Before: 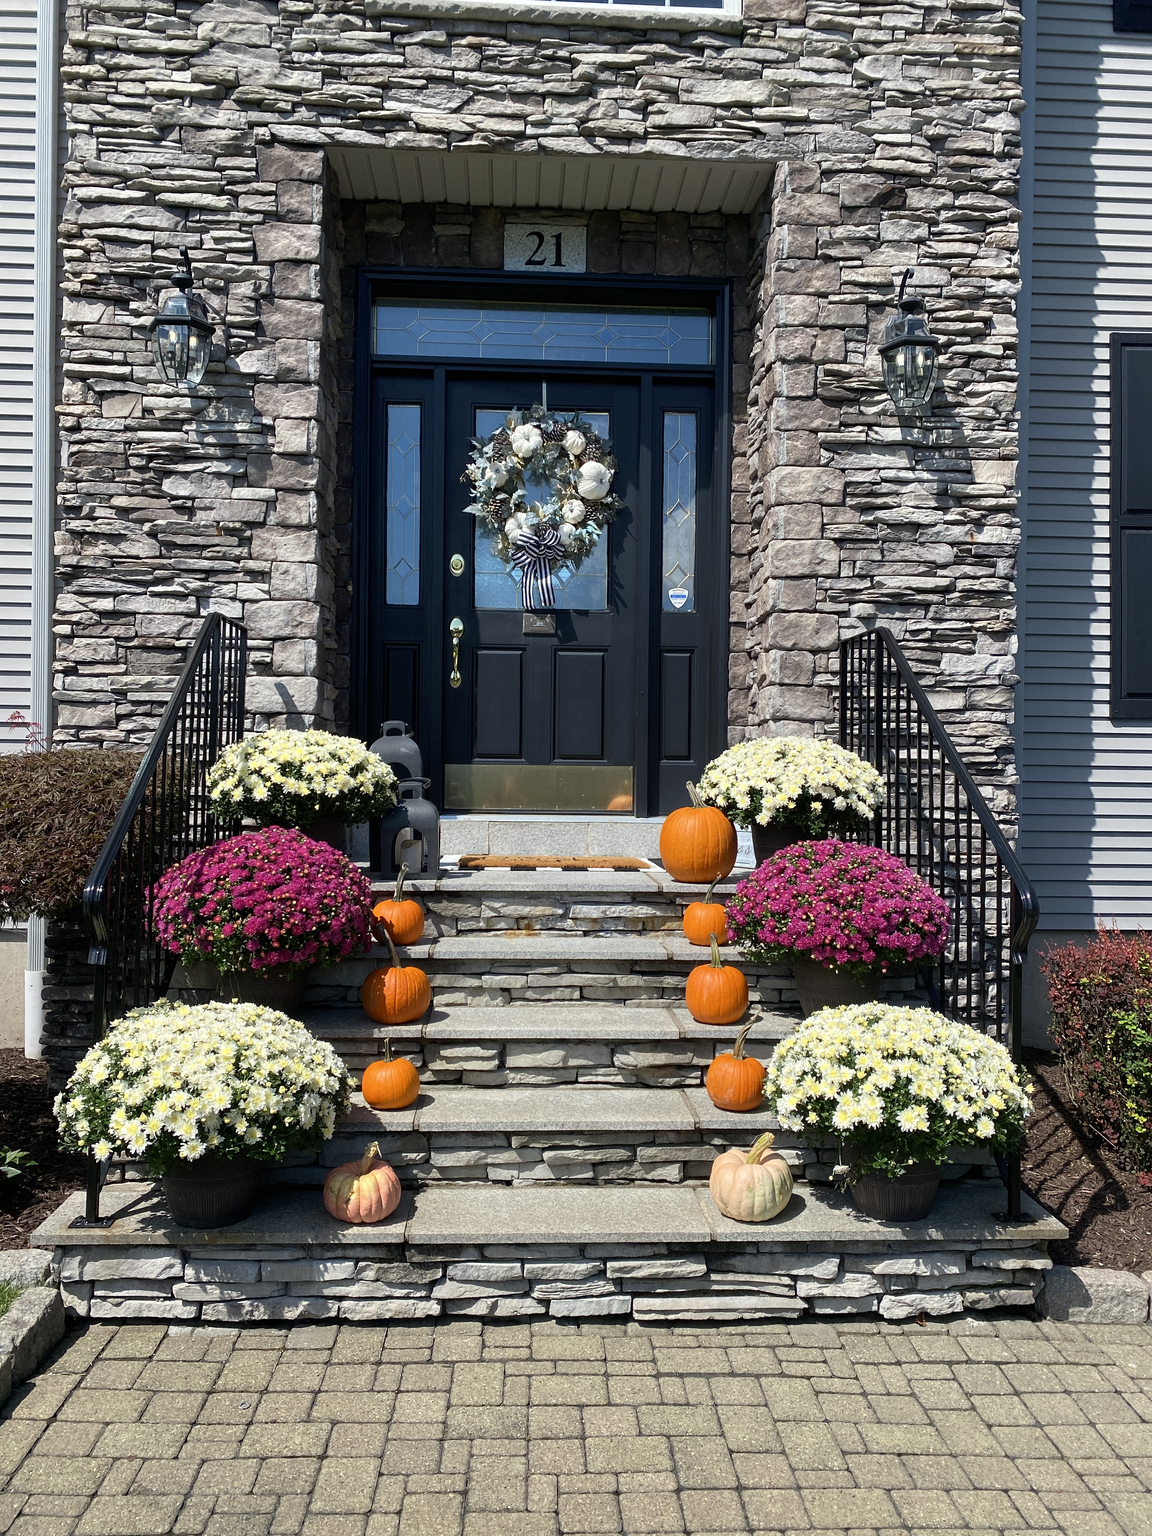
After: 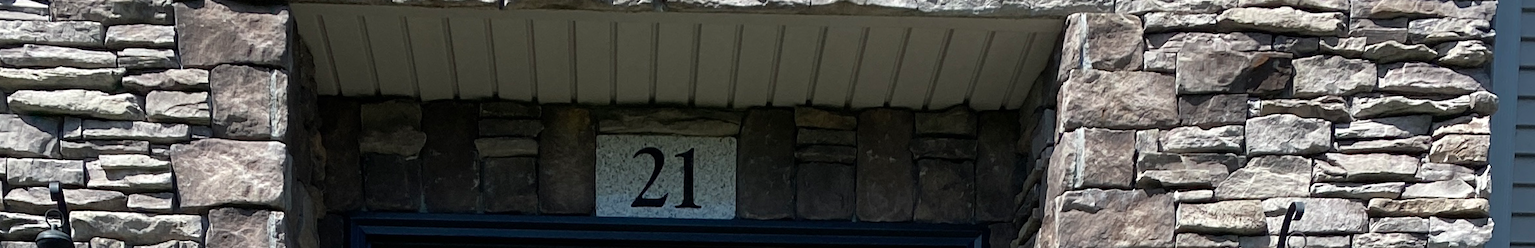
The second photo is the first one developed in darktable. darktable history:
rotate and perspective: rotation 0.074°, lens shift (vertical) 0.096, lens shift (horizontal) -0.041, crop left 0.043, crop right 0.952, crop top 0.024, crop bottom 0.979
tone equalizer: on, module defaults
crop and rotate: left 9.644%, top 9.491%, right 6.021%, bottom 80.509%
